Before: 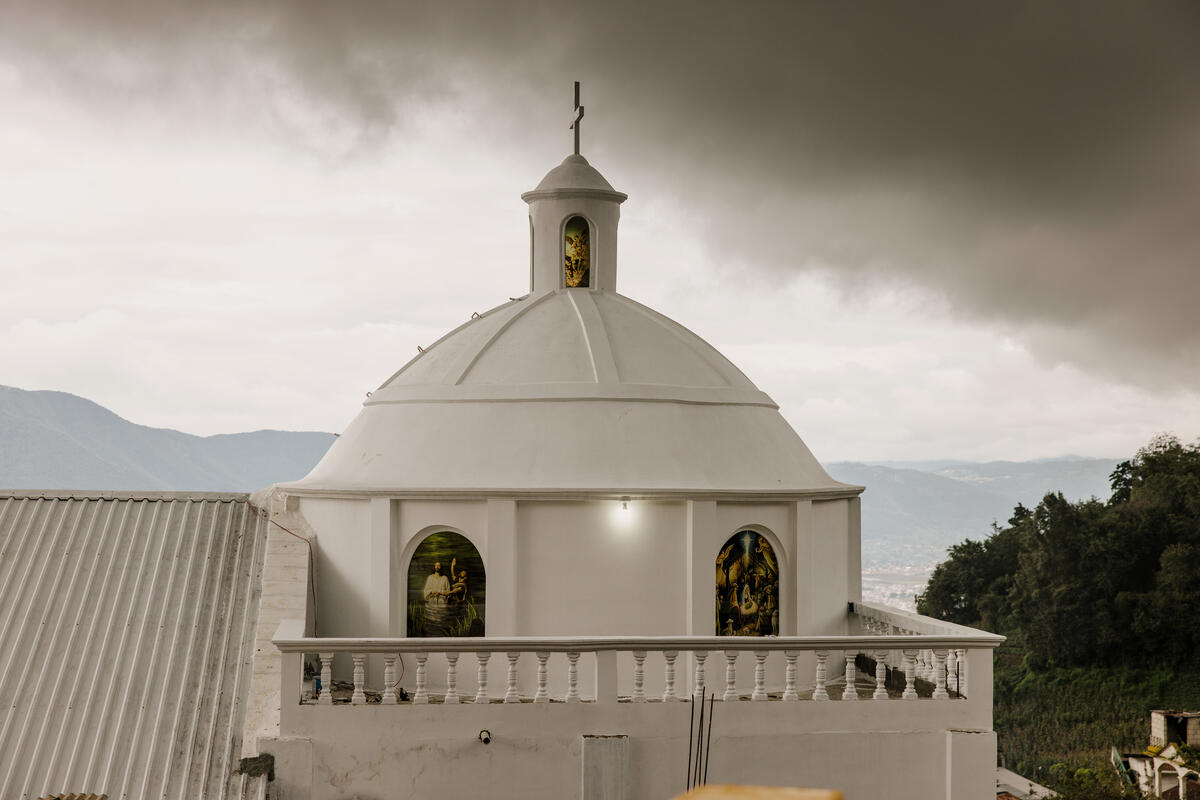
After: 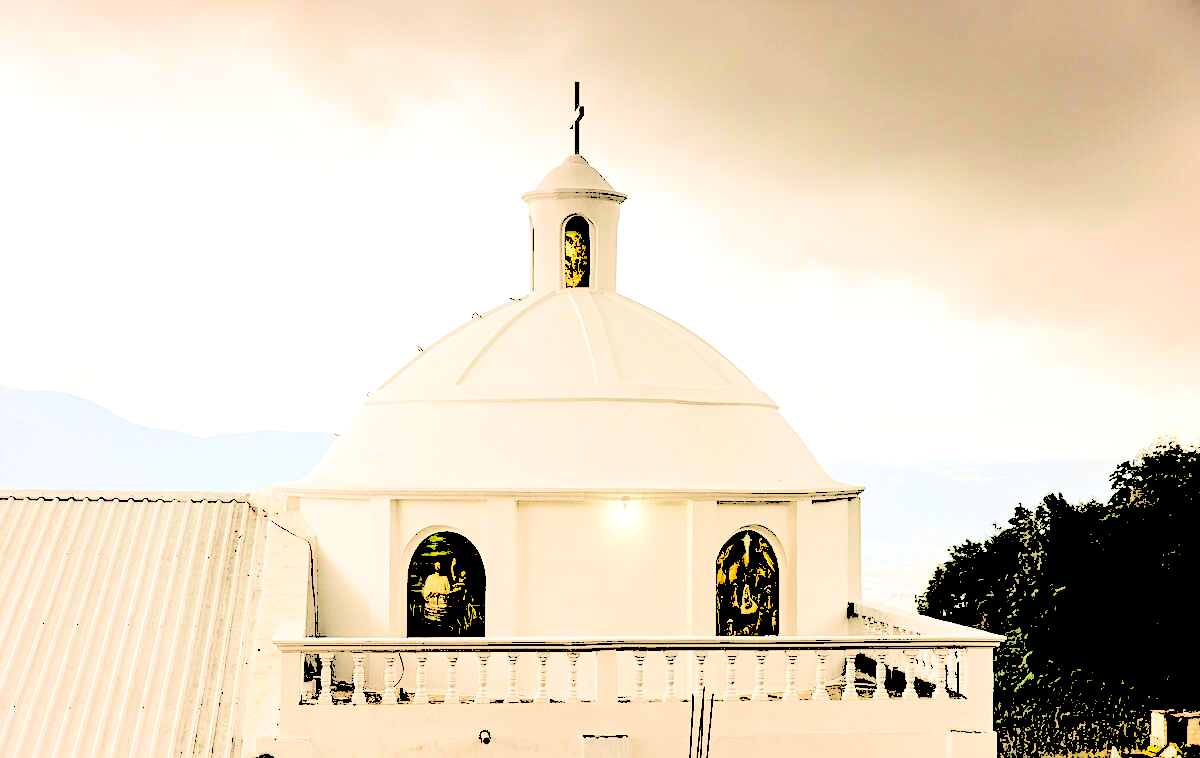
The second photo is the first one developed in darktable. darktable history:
levels: levels [0.246, 0.256, 0.506]
crop and rotate: top 0.007%, bottom 5.163%
sharpen: on, module defaults
local contrast: mode bilateral grid, contrast 14, coarseness 35, detail 106%, midtone range 0.2
shadows and highlights: radius 122.46, shadows 21.97, white point adjustment -9.57, highlights -14, soften with gaussian
